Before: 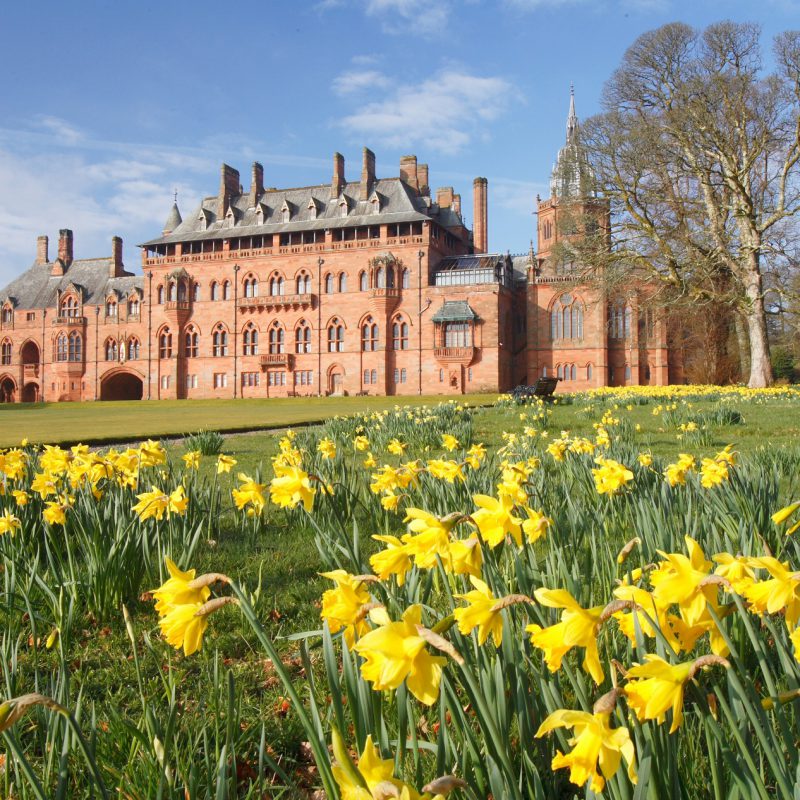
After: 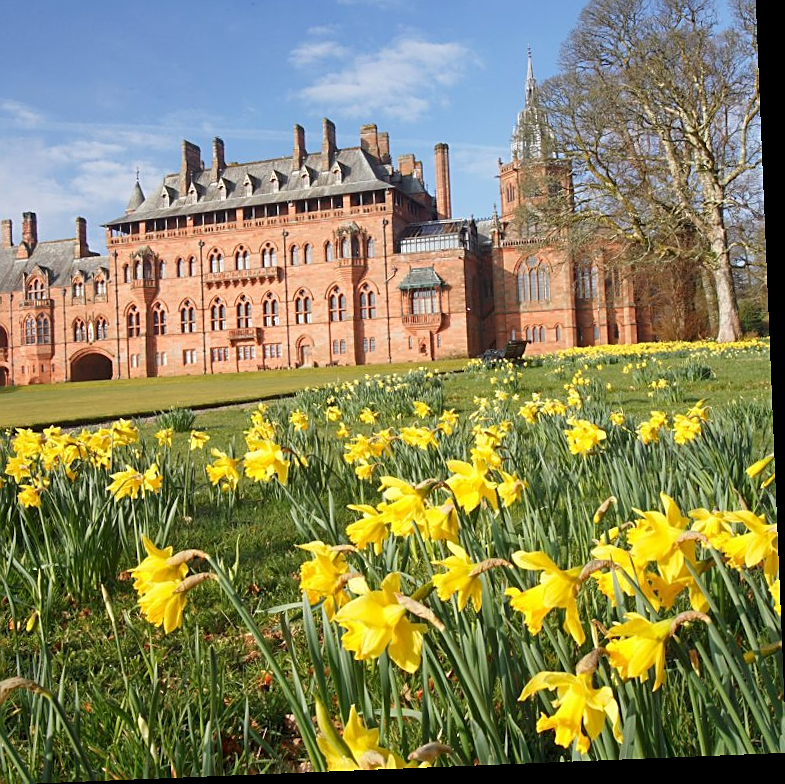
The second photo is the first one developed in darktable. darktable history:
crop and rotate: angle 2.35°, left 5.546%, top 5.707%
sharpen: on, module defaults
